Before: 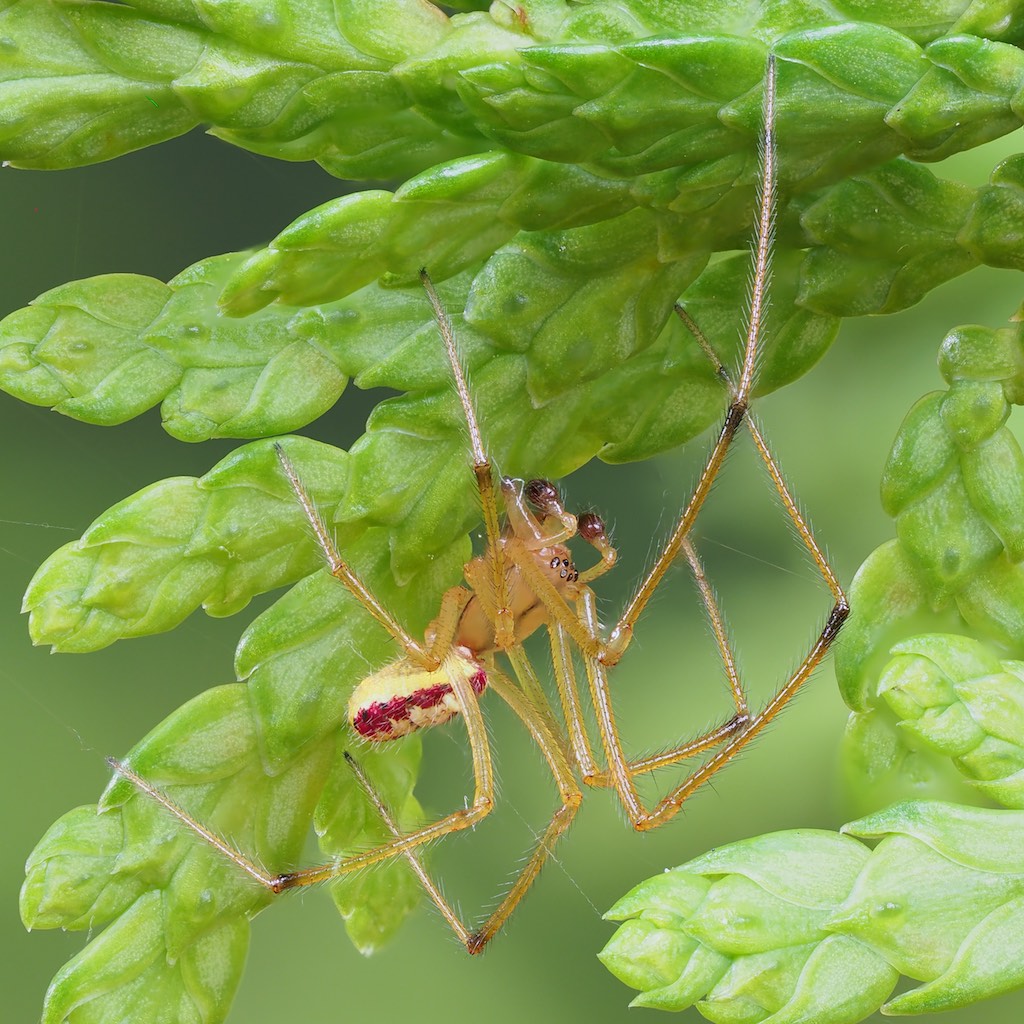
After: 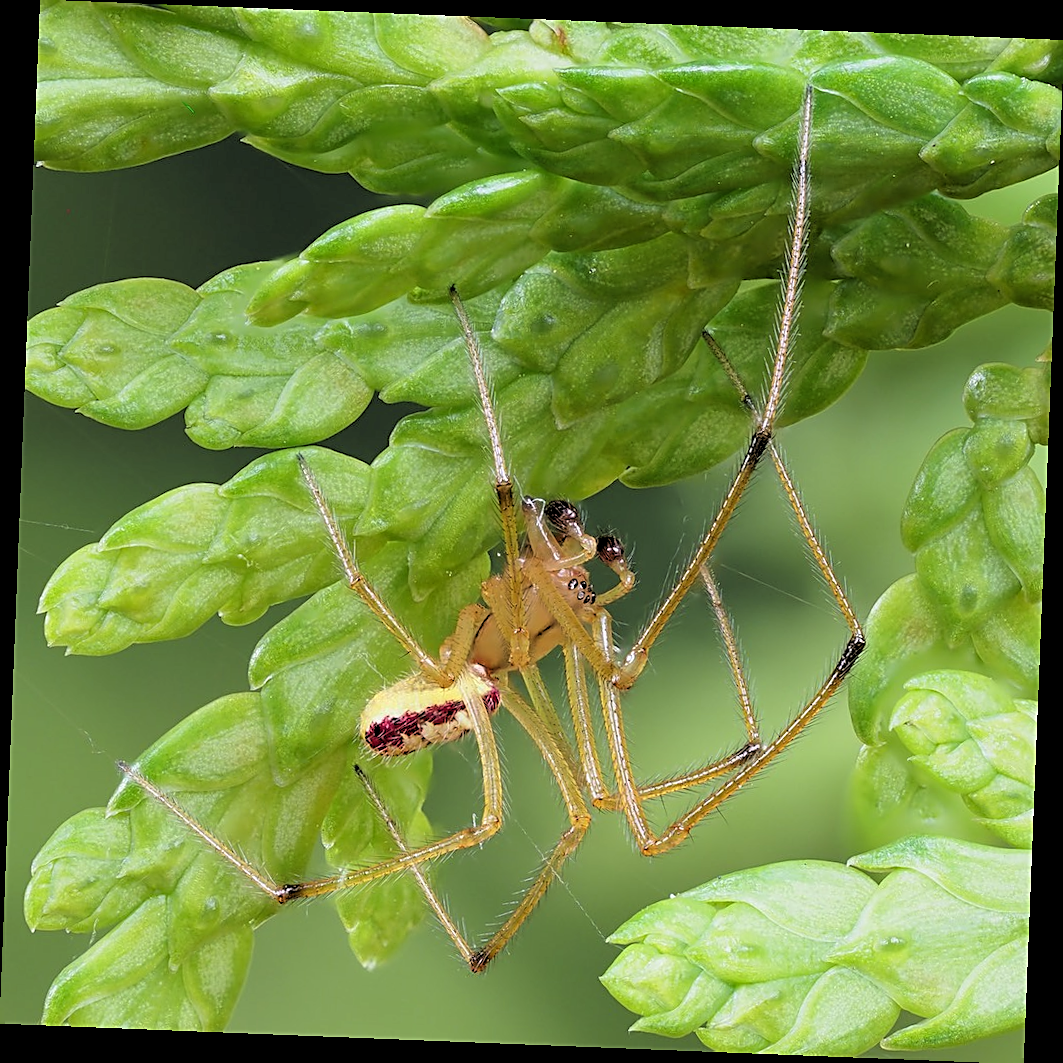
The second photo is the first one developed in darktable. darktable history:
rotate and perspective: rotation 2.27°, automatic cropping off
sharpen: on, module defaults
rgb levels: levels [[0.034, 0.472, 0.904], [0, 0.5, 1], [0, 0.5, 1]]
